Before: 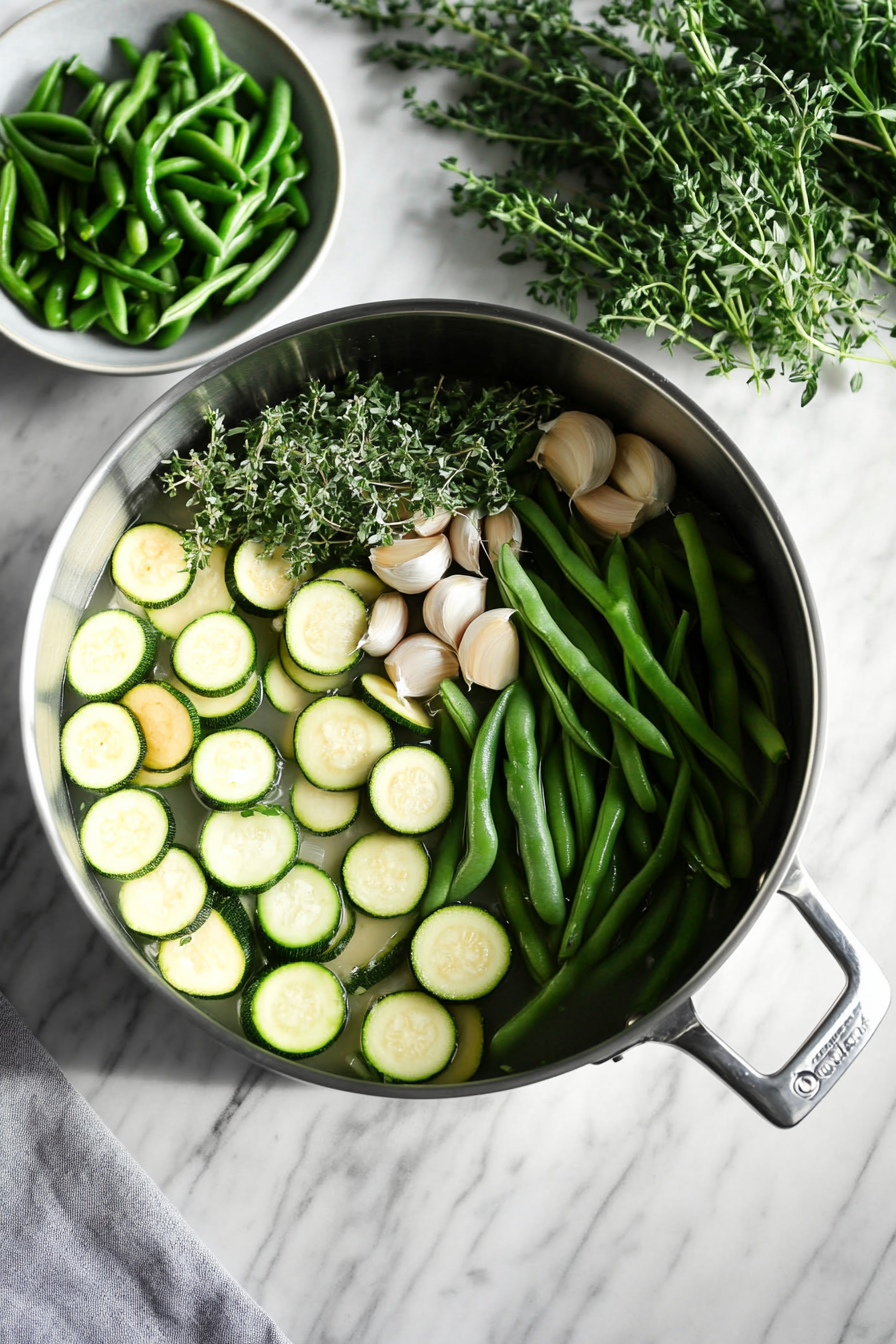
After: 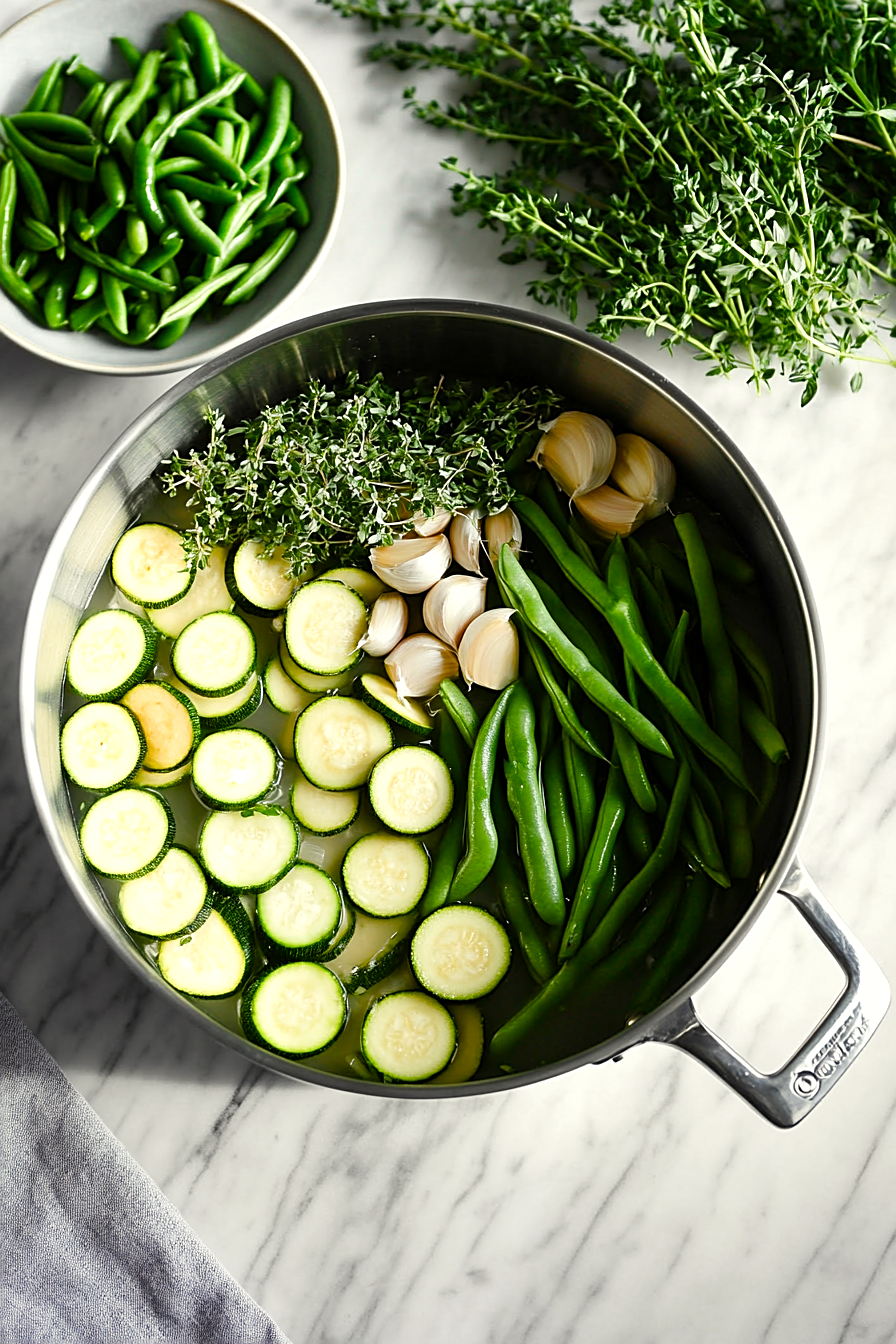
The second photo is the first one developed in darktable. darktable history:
sharpen: on, module defaults
color balance rgb: highlights gain › luminance 7.256%, highlights gain › chroma 1.904%, highlights gain › hue 88.06°, perceptual saturation grading › global saturation 24.145%, perceptual saturation grading › highlights -24.299%, perceptual saturation grading › mid-tones 23.847%, perceptual saturation grading › shadows 40.287%
